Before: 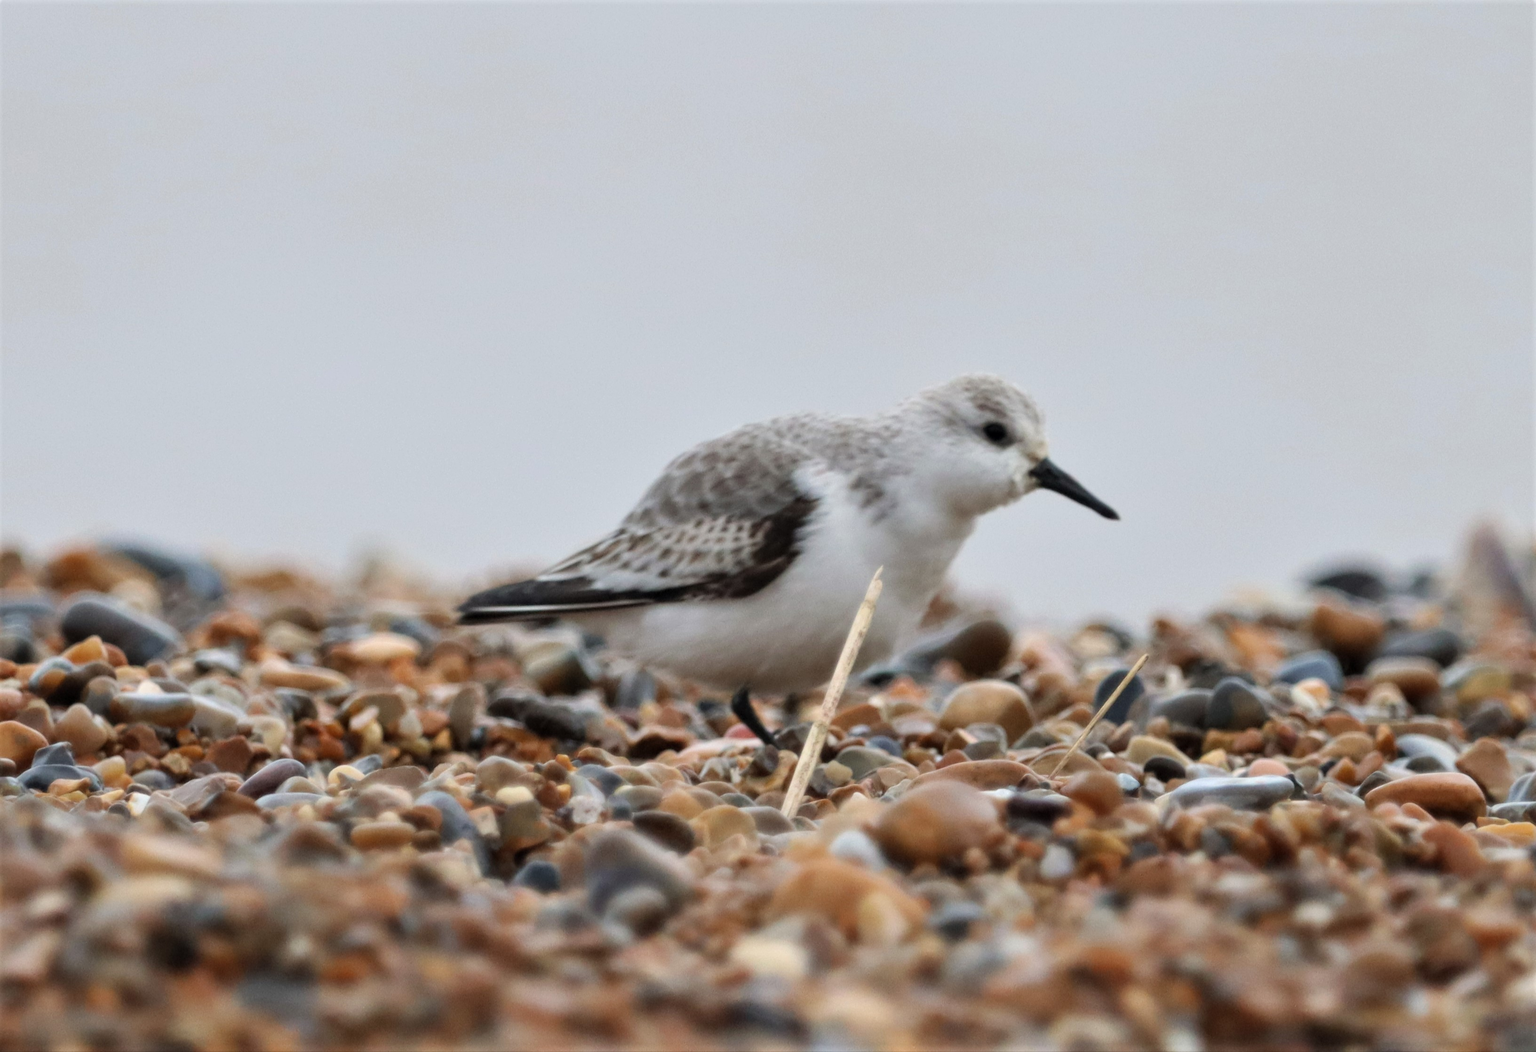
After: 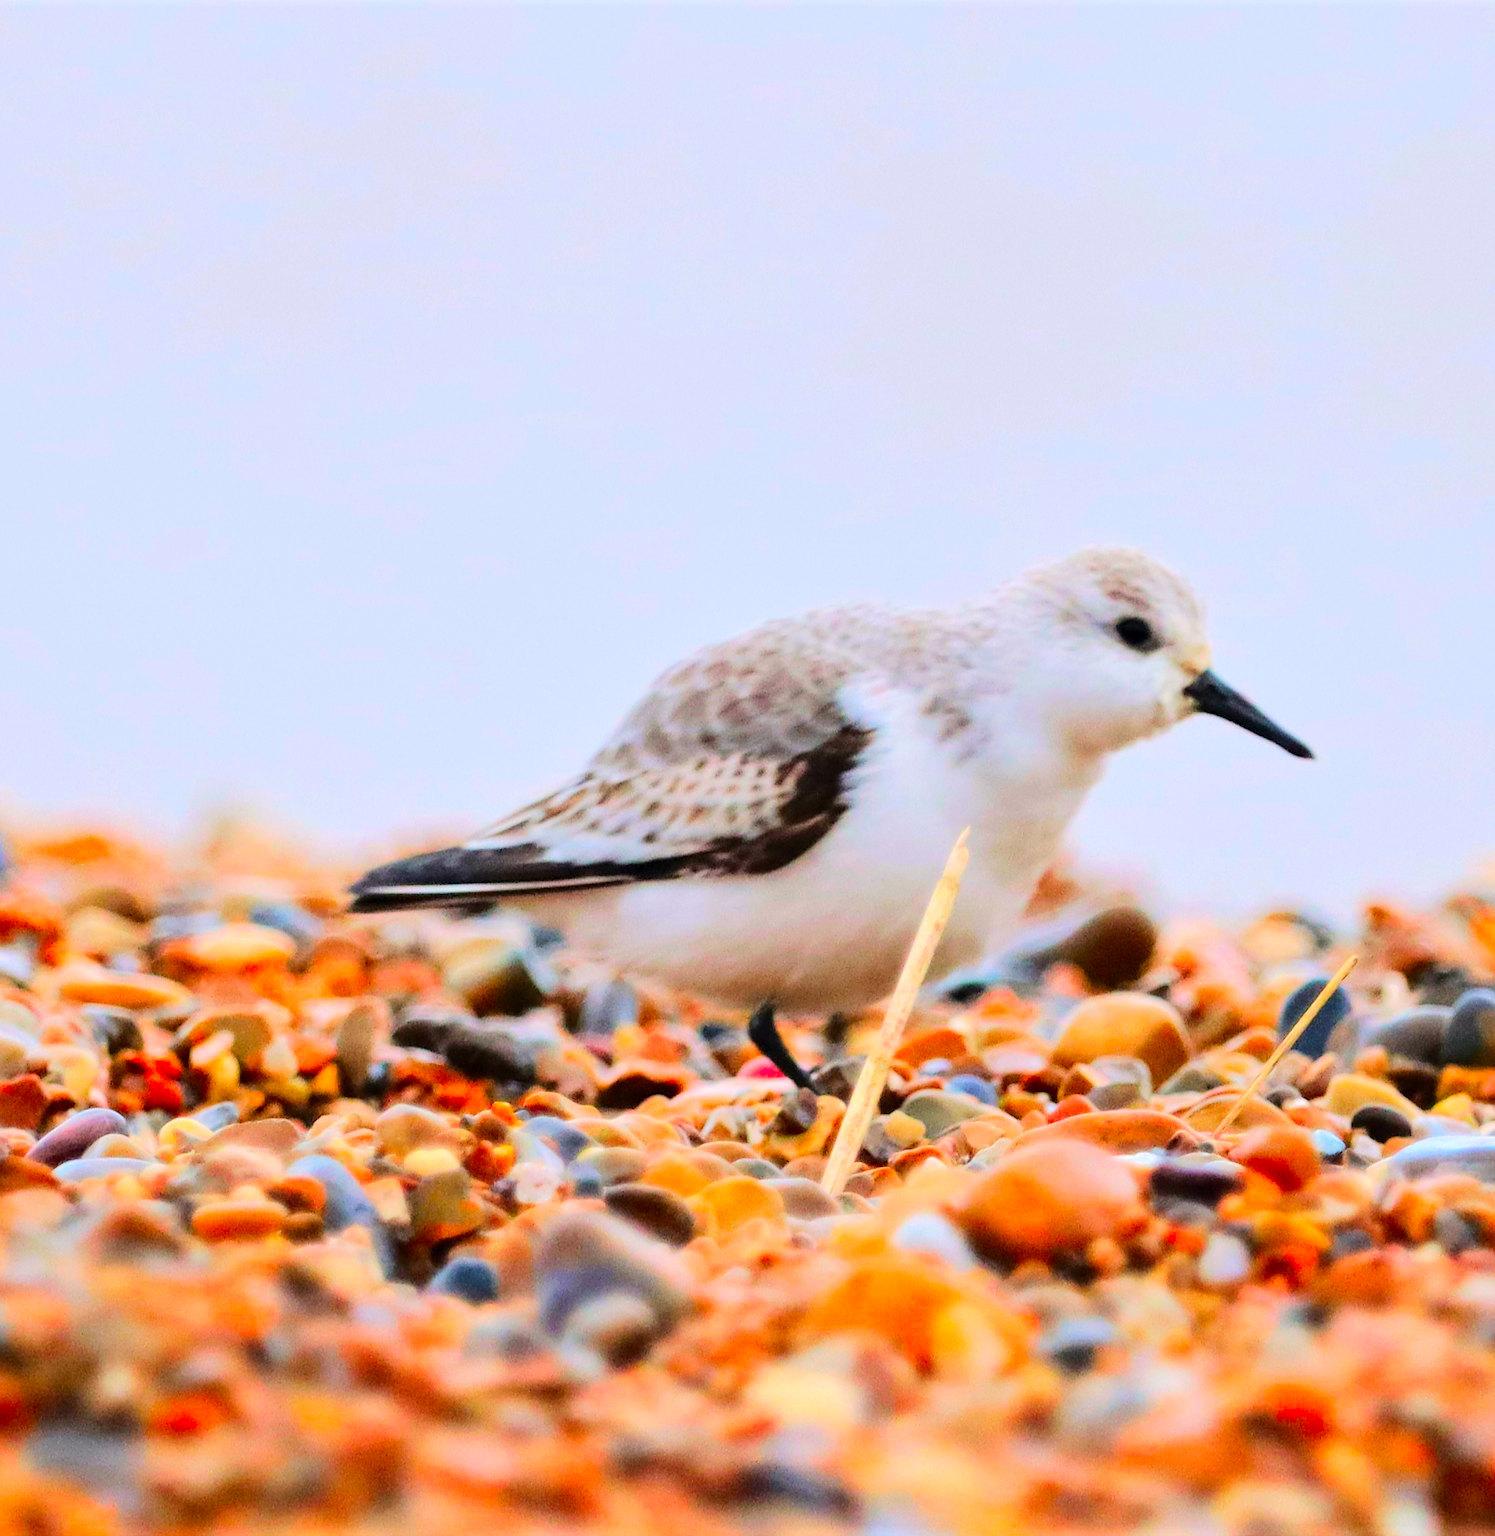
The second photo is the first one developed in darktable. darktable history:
sharpen: on, module defaults
tone equalizer: -7 EV 0.155 EV, -6 EV 0.626 EV, -5 EV 1.18 EV, -4 EV 1.32 EV, -3 EV 1.13 EV, -2 EV 0.6 EV, -1 EV 0.164 EV, edges refinement/feathering 500, mask exposure compensation -1.57 EV, preserve details no
color correction: highlights a* 1.69, highlights b* -1.79, saturation 2.43
crop and rotate: left 14.306%, right 19.031%
